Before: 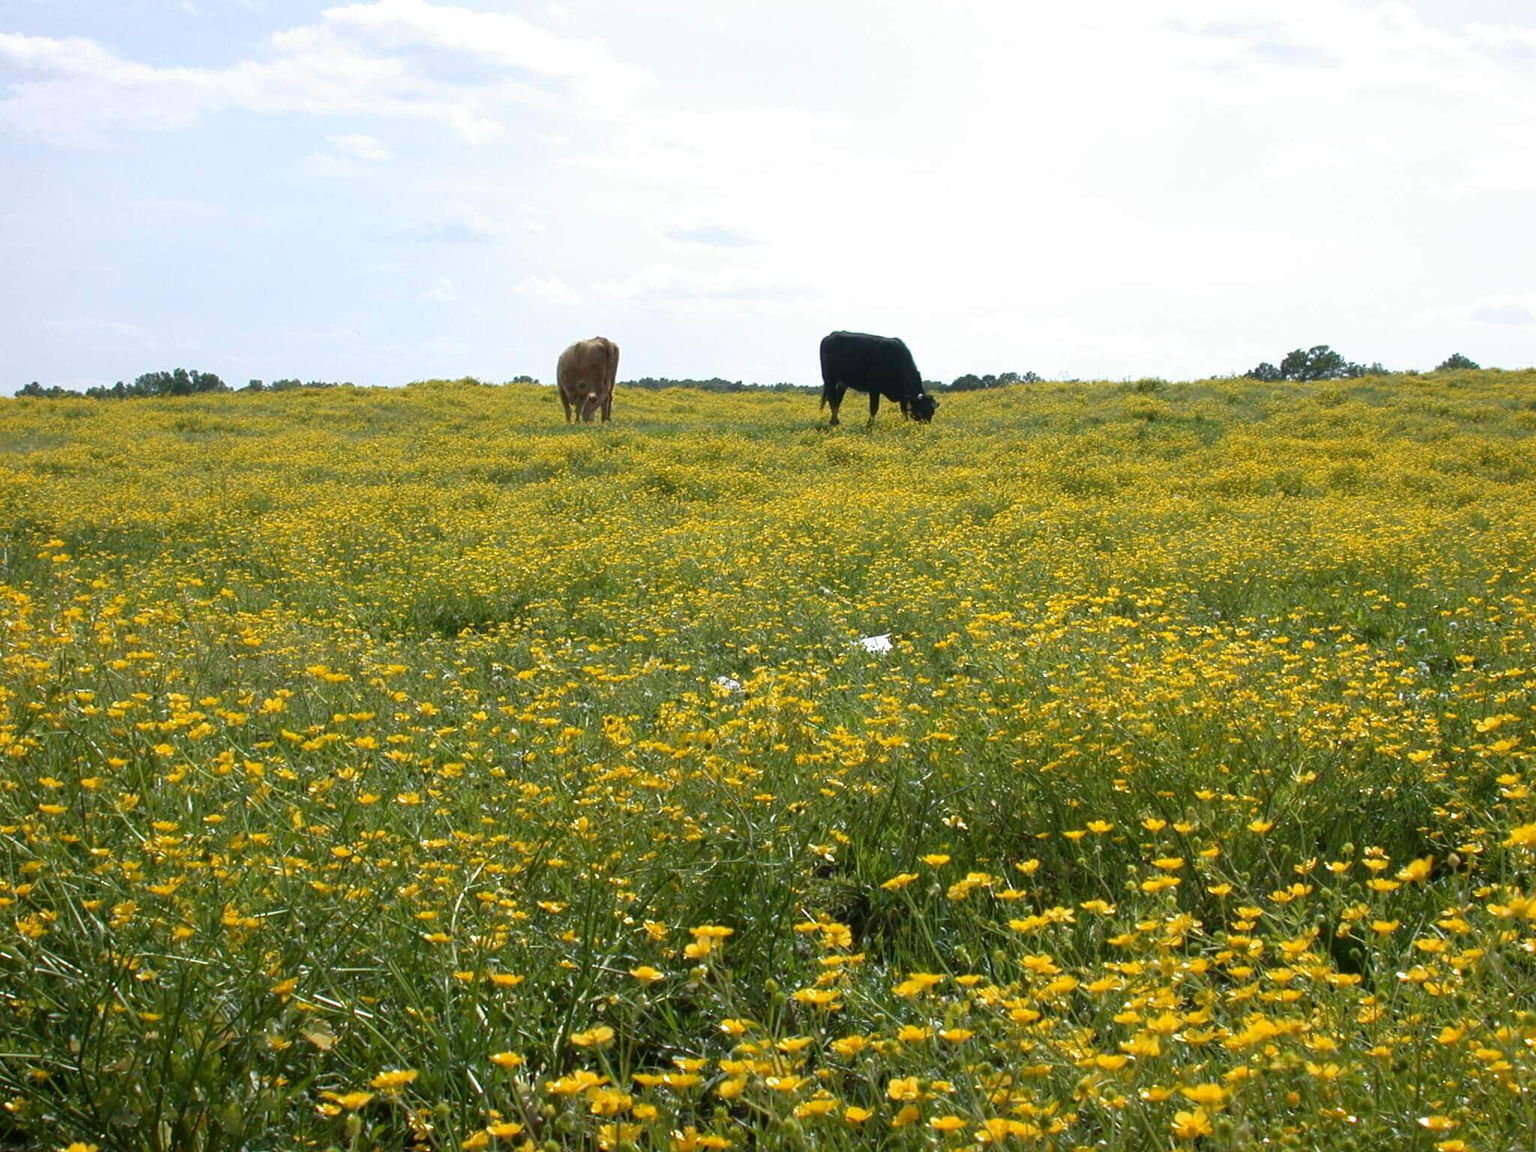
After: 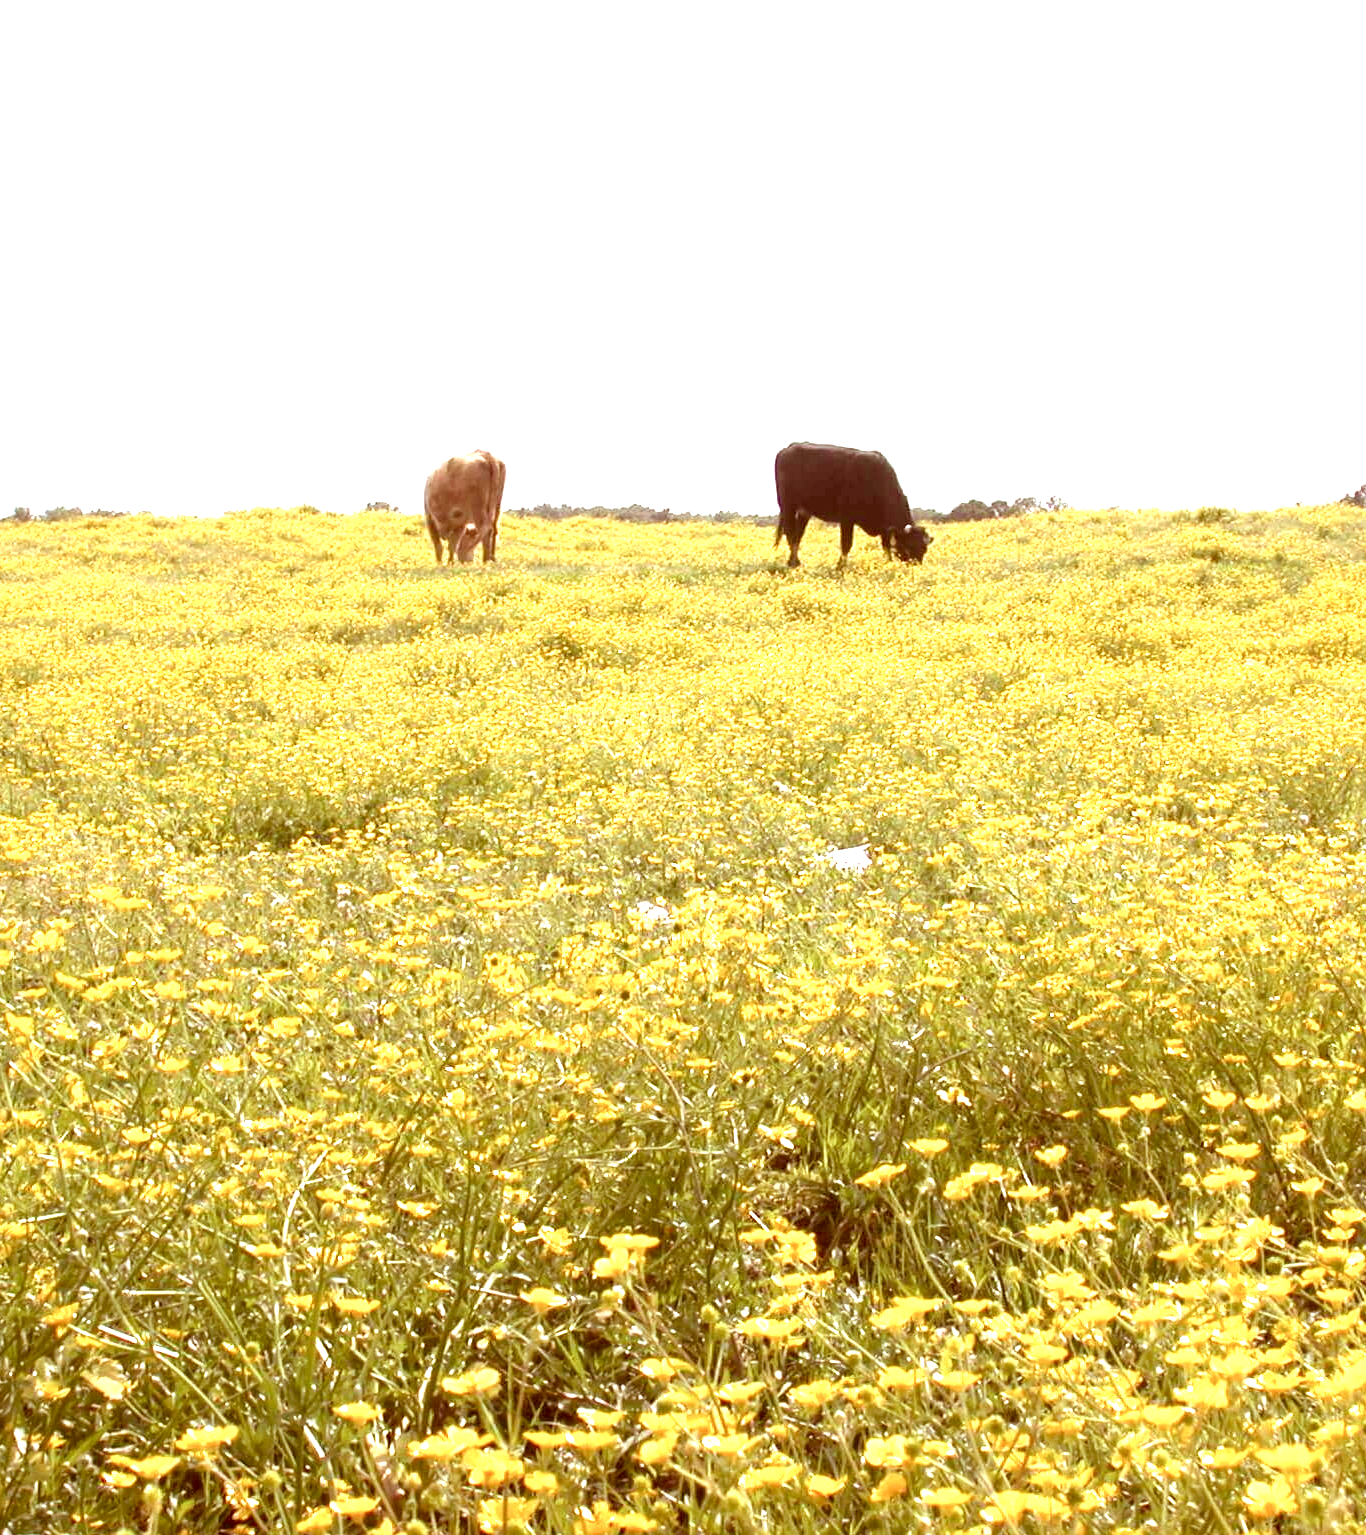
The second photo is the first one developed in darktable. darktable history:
exposure: black level correction 0.001, exposure 1.731 EV, compensate highlight preservation false
crop and rotate: left 15.587%, right 17.701%
color correction: highlights a* 9.05, highlights b* 8.85, shadows a* 39.48, shadows b* 39.33, saturation 0.767
